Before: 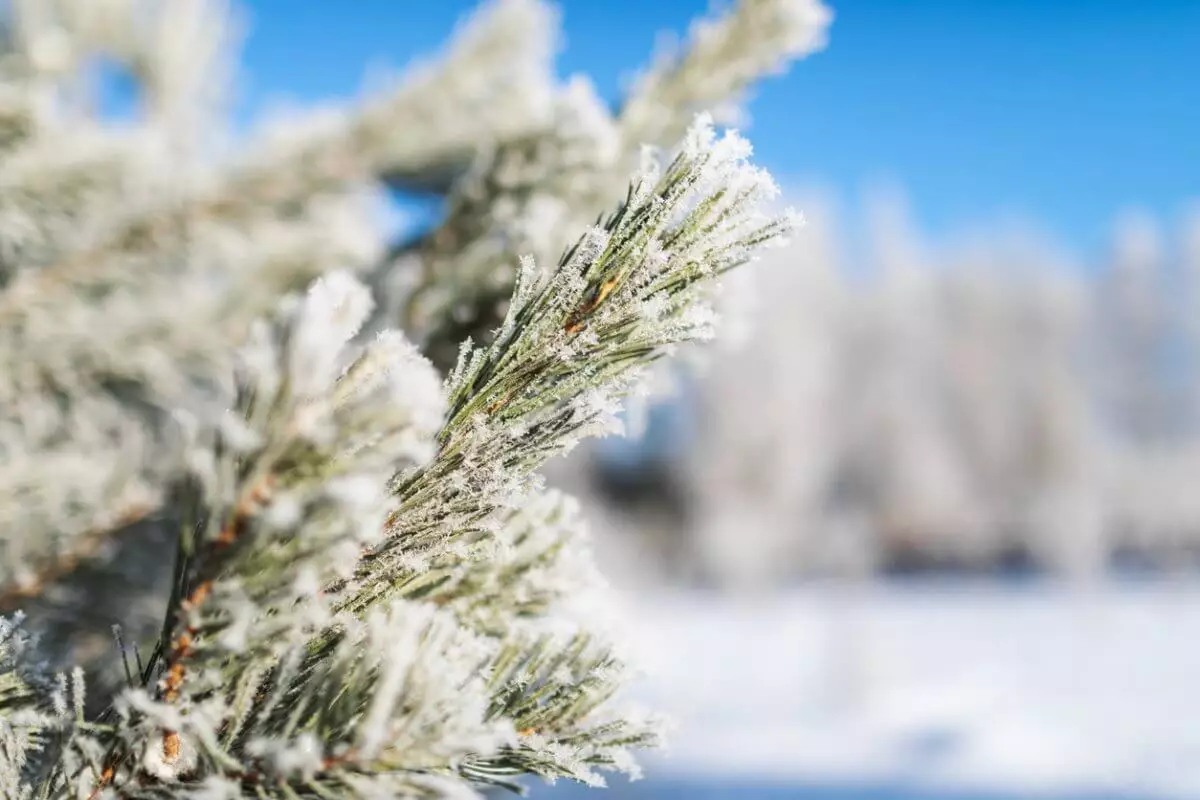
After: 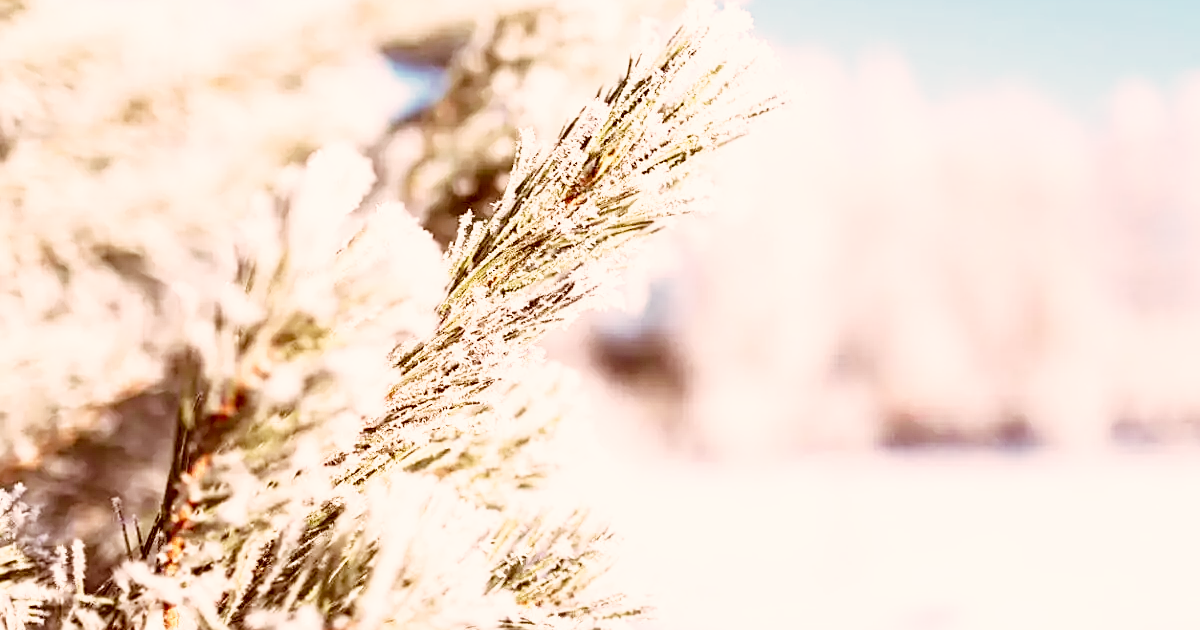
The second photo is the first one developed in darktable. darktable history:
tone equalizer: -8 EV -0.563 EV, edges refinement/feathering 500, mask exposure compensation -1.57 EV, preserve details no
crop and rotate: top 15.897%, bottom 5.335%
sharpen: on, module defaults
base curve: curves: ch0 [(0, 0) (0.012, 0.01) (0.073, 0.168) (0.31, 0.711) (0.645, 0.957) (1, 1)], preserve colors none
color correction: highlights a* 9.44, highlights b* 8.5, shadows a* 39.48, shadows b* 39.66, saturation 0.797
